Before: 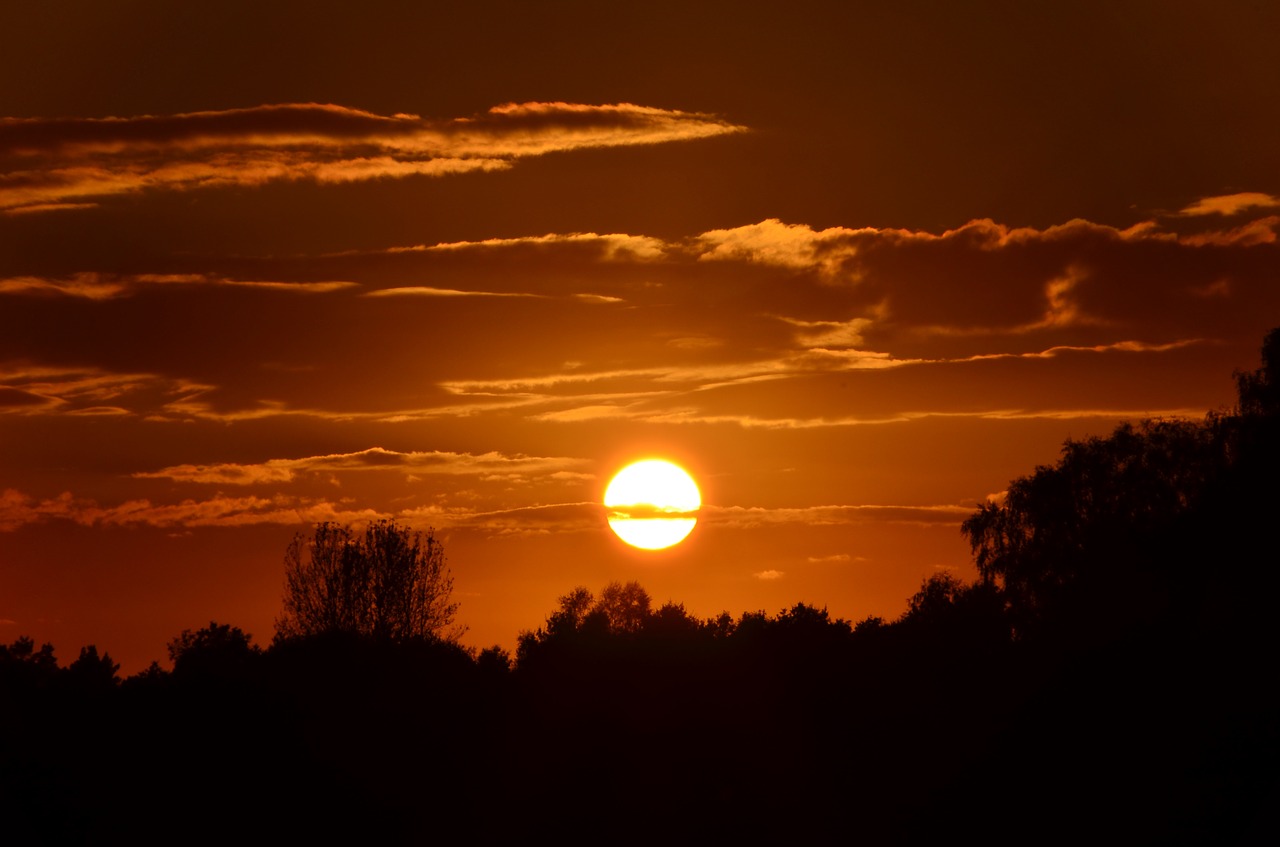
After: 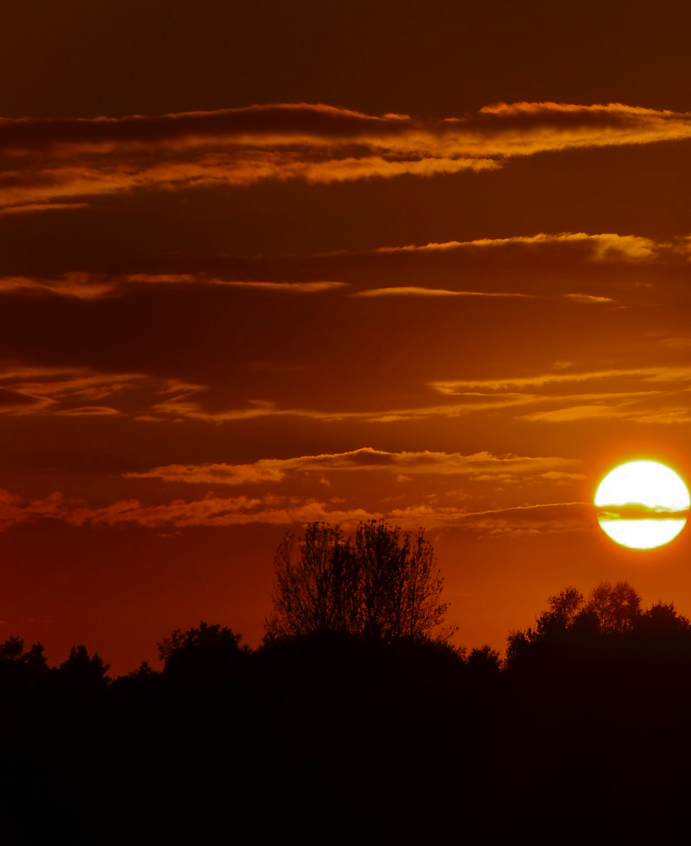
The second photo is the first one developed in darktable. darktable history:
color zones: curves: ch0 [(0, 0.425) (0.143, 0.422) (0.286, 0.42) (0.429, 0.419) (0.571, 0.419) (0.714, 0.42) (0.857, 0.422) (1, 0.425)]
crop: left 0.801%, right 45.141%, bottom 0.092%
